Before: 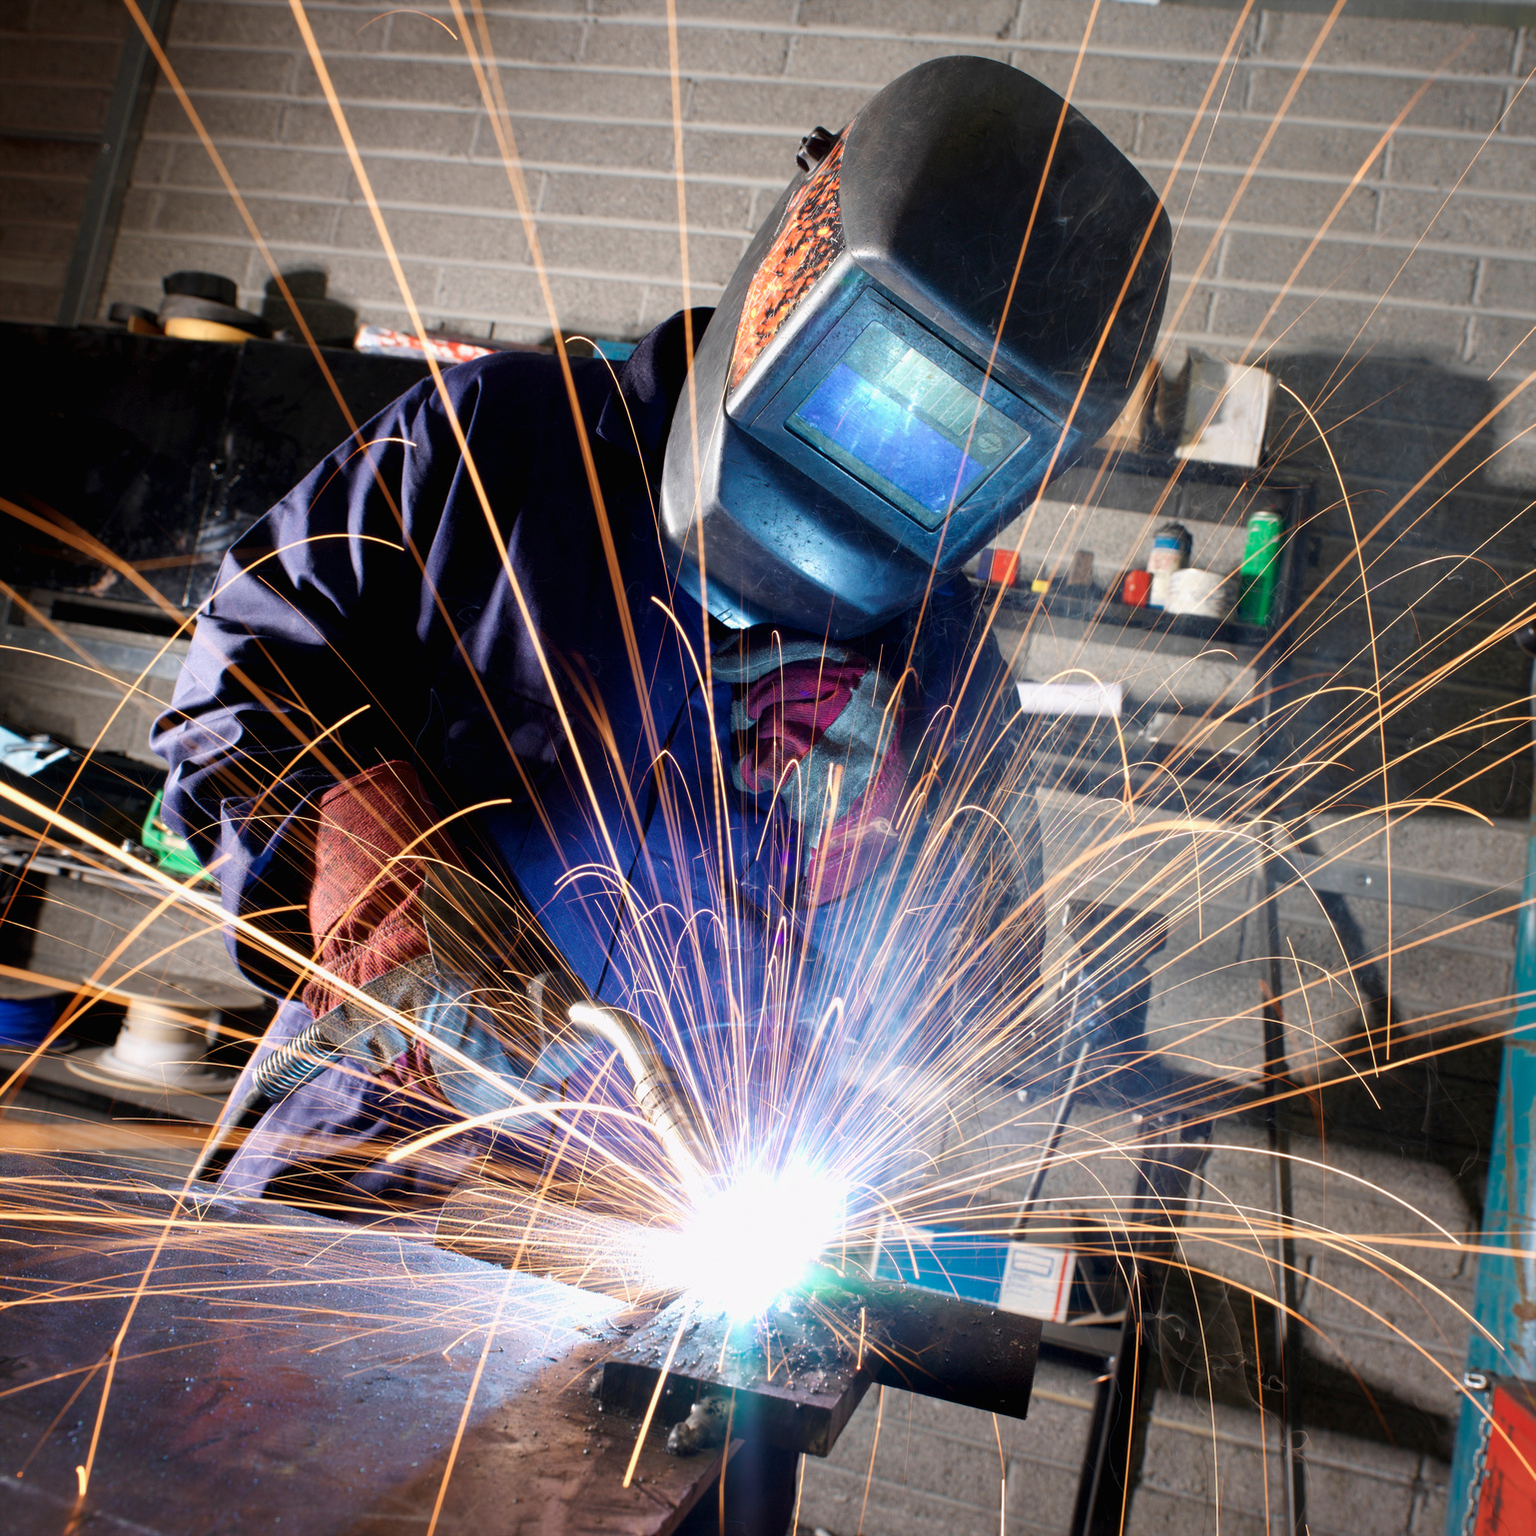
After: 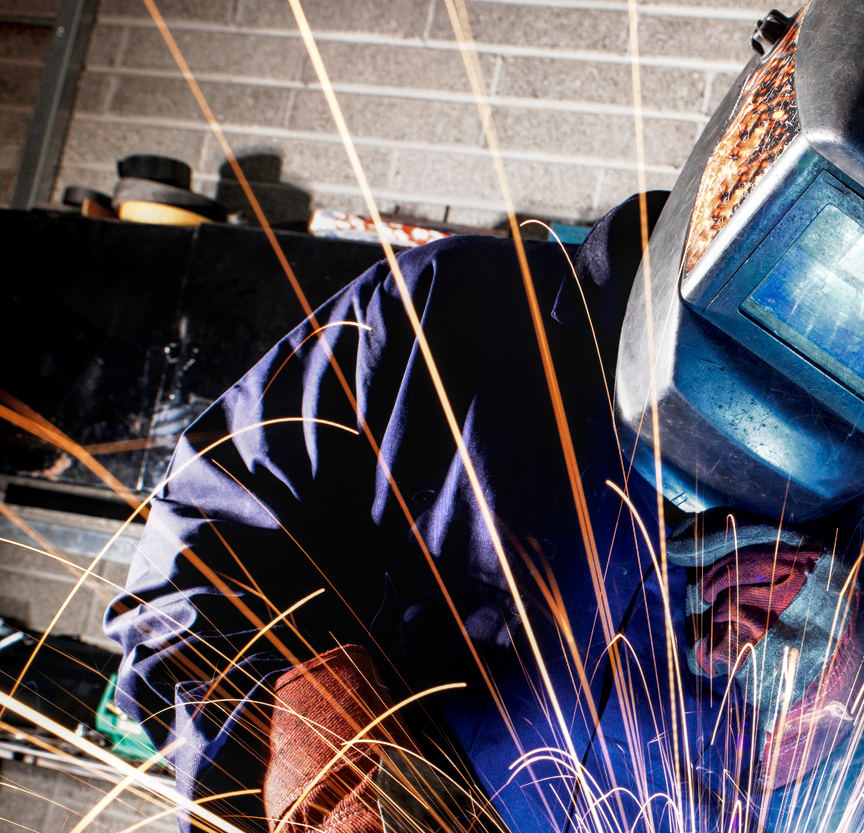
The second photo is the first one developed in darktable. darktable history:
crop and rotate: left 3.03%, top 7.615%, right 40.755%, bottom 38.221%
color zones: curves: ch0 [(0, 0.5) (0.125, 0.4) (0.25, 0.5) (0.375, 0.4) (0.5, 0.4) (0.625, 0.35) (0.75, 0.35) (0.875, 0.5)]; ch1 [(0, 0.35) (0.125, 0.45) (0.25, 0.35) (0.375, 0.35) (0.5, 0.35) (0.625, 0.35) (0.75, 0.45) (0.875, 0.35)]; ch2 [(0, 0.6) (0.125, 0.5) (0.25, 0.5) (0.375, 0.6) (0.5, 0.6) (0.625, 0.5) (0.75, 0.5) (0.875, 0.5)]
shadows and highlights: shadows 52.15, highlights -28.47, soften with gaussian
local contrast: detail 130%
base curve: curves: ch0 [(0, 0) (0.005, 0.002) (0.193, 0.295) (0.399, 0.664) (0.75, 0.928) (1, 1)], preserve colors none
